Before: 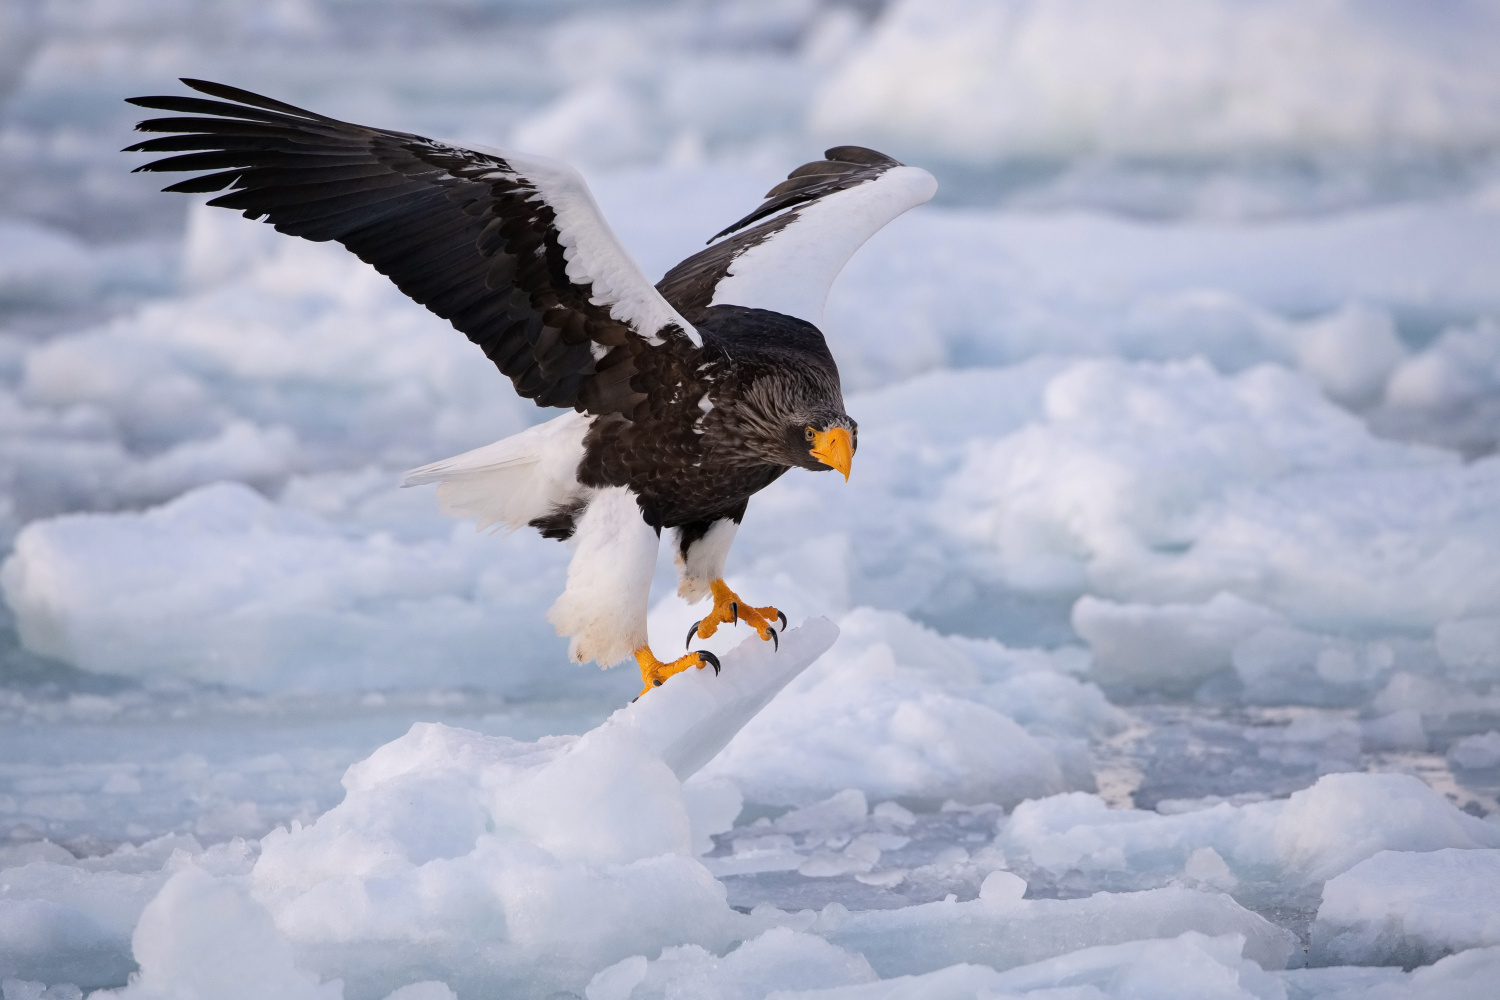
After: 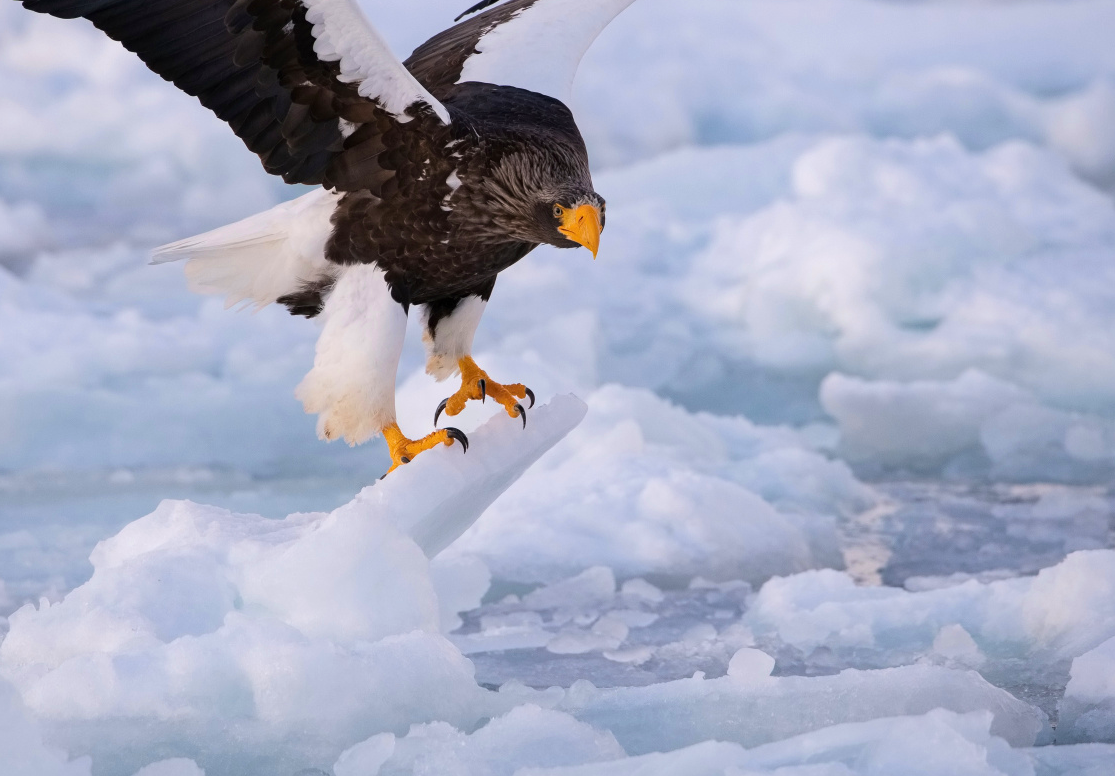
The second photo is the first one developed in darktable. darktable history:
crop: left 16.826%, top 22.356%, right 8.814%
velvia: on, module defaults
